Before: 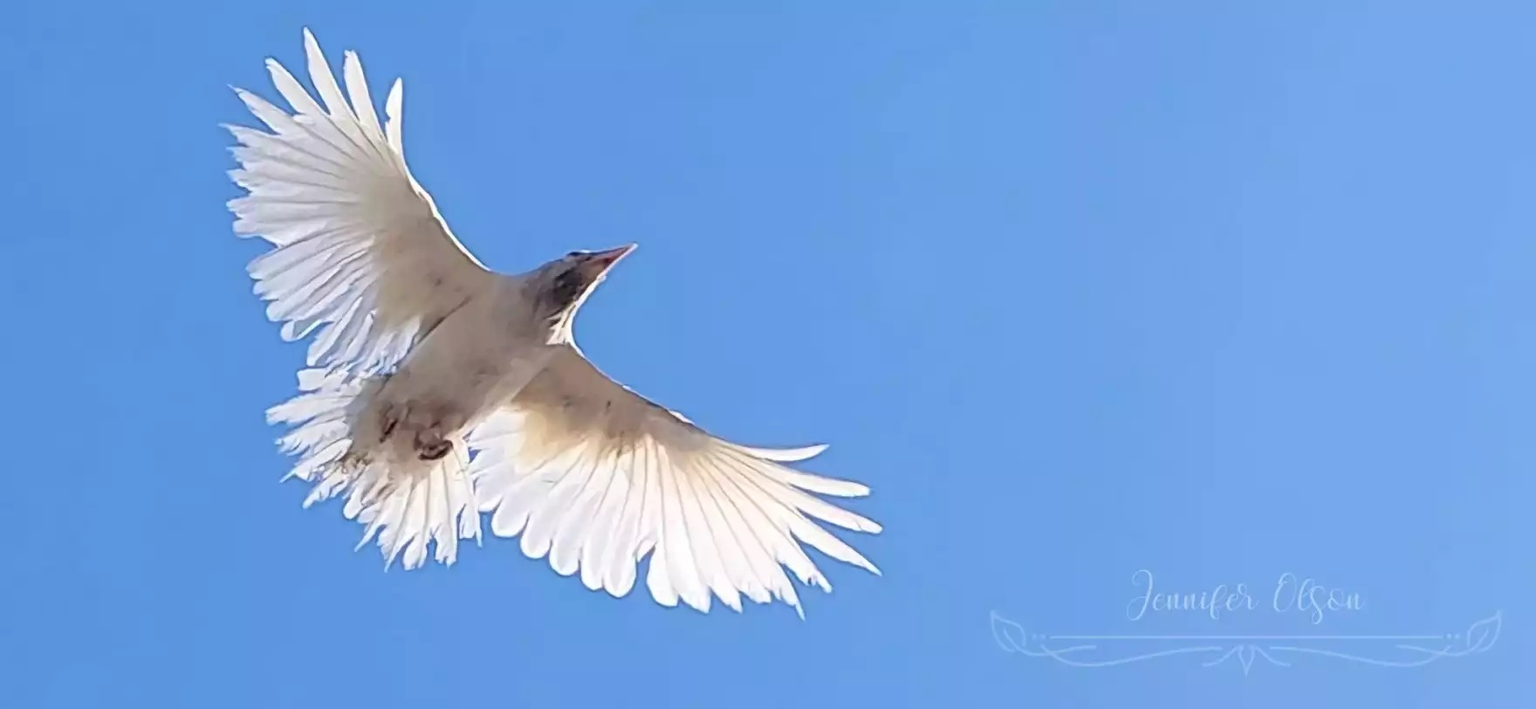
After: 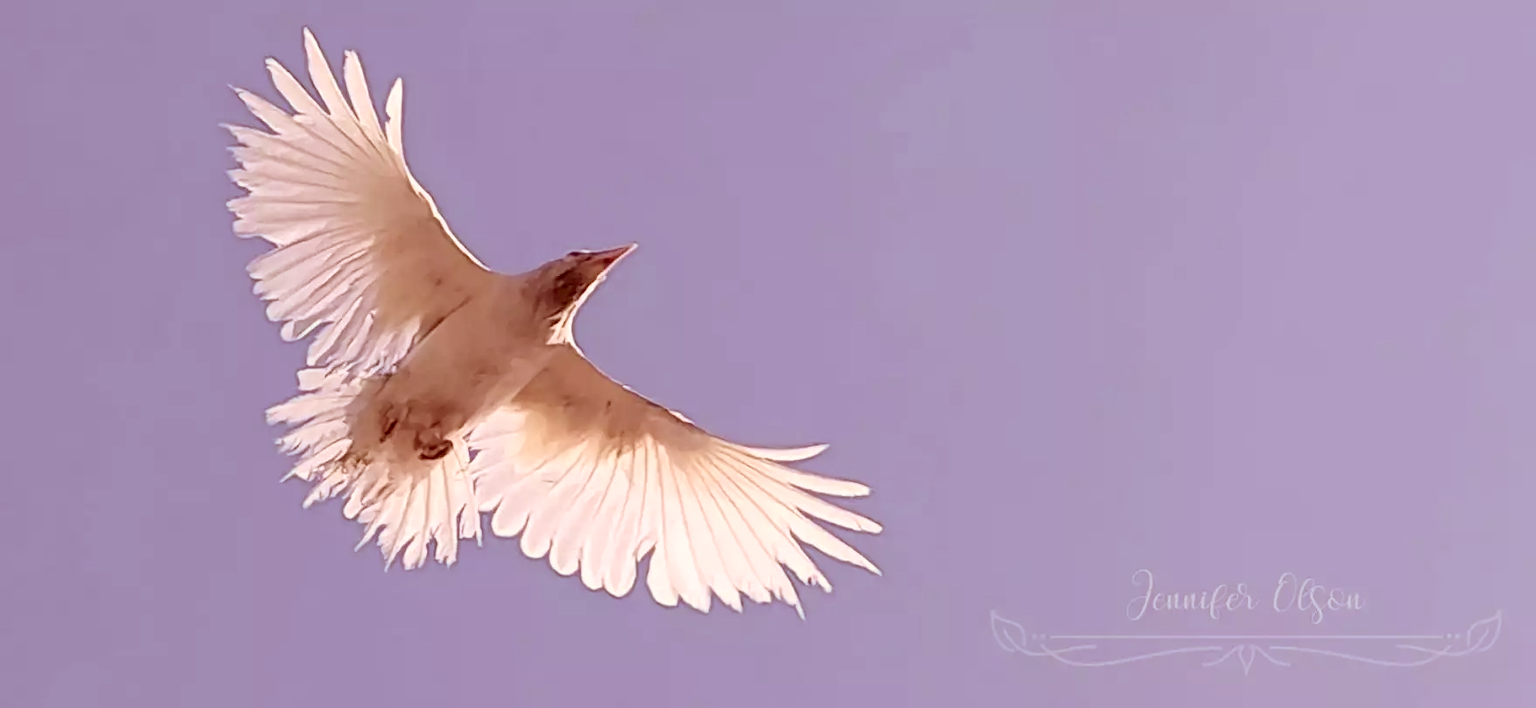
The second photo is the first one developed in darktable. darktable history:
color correction: highlights a* 9.42, highlights b* 8.68, shadows a* 39.77, shadows b* 39.33, saturation 0.778
